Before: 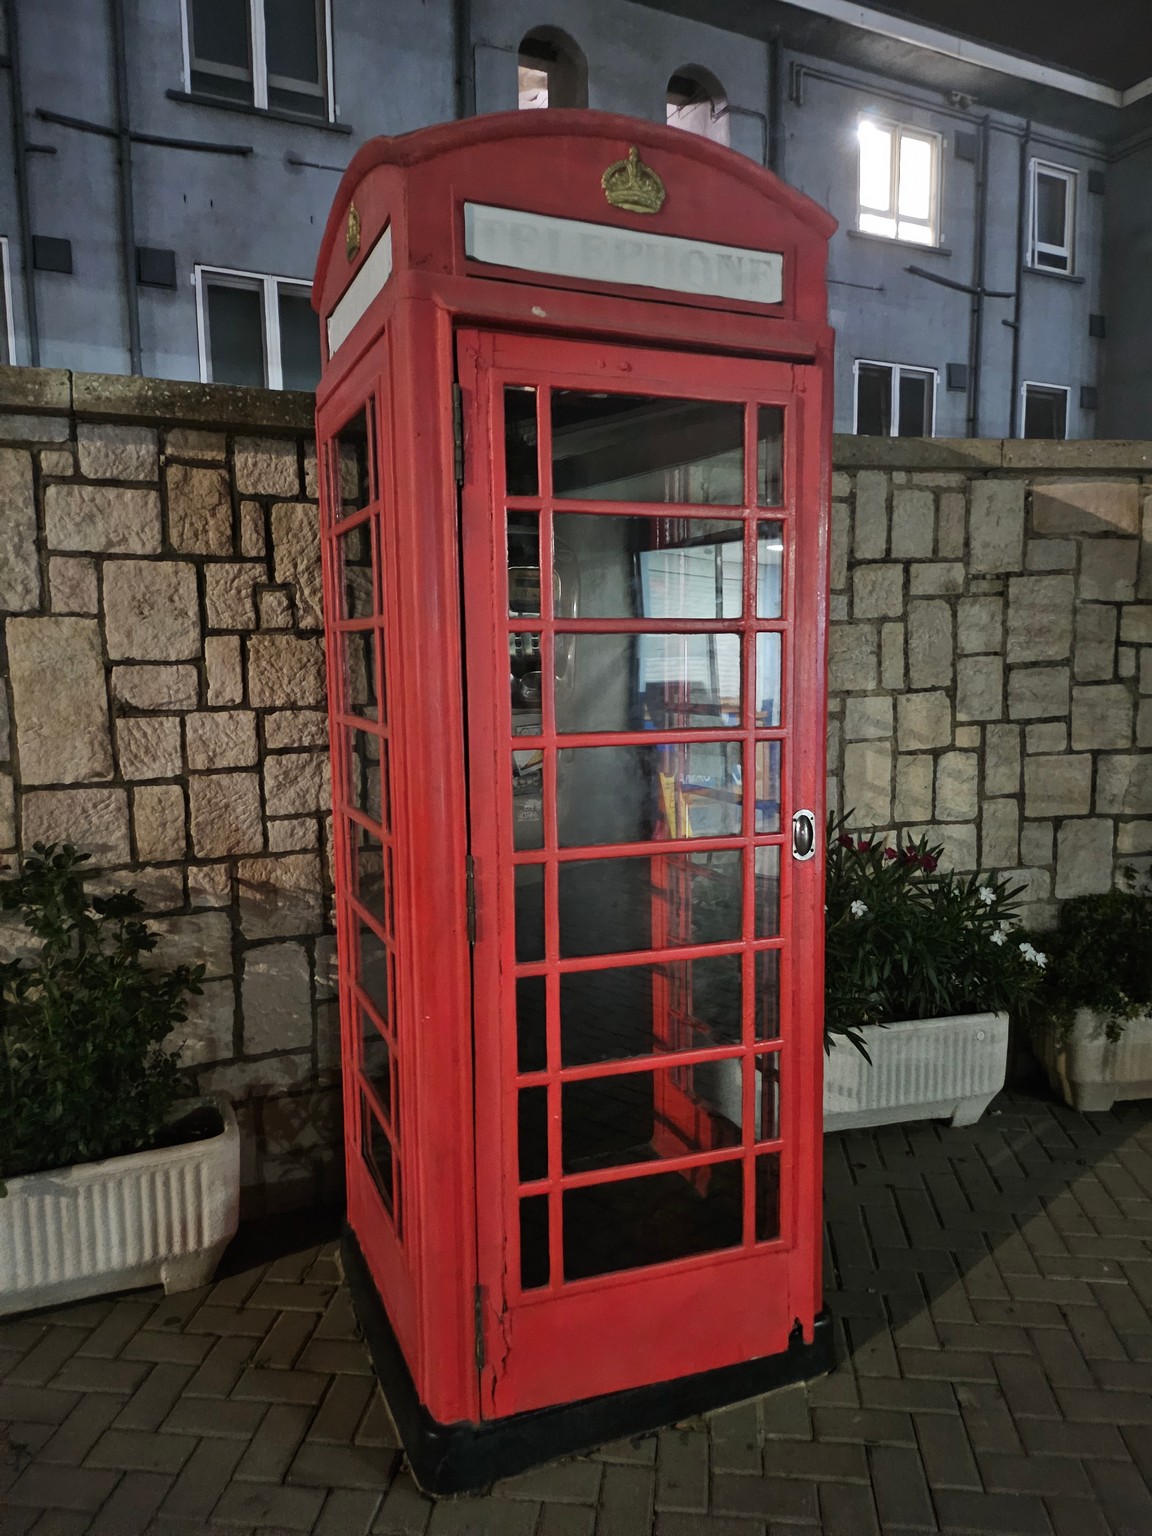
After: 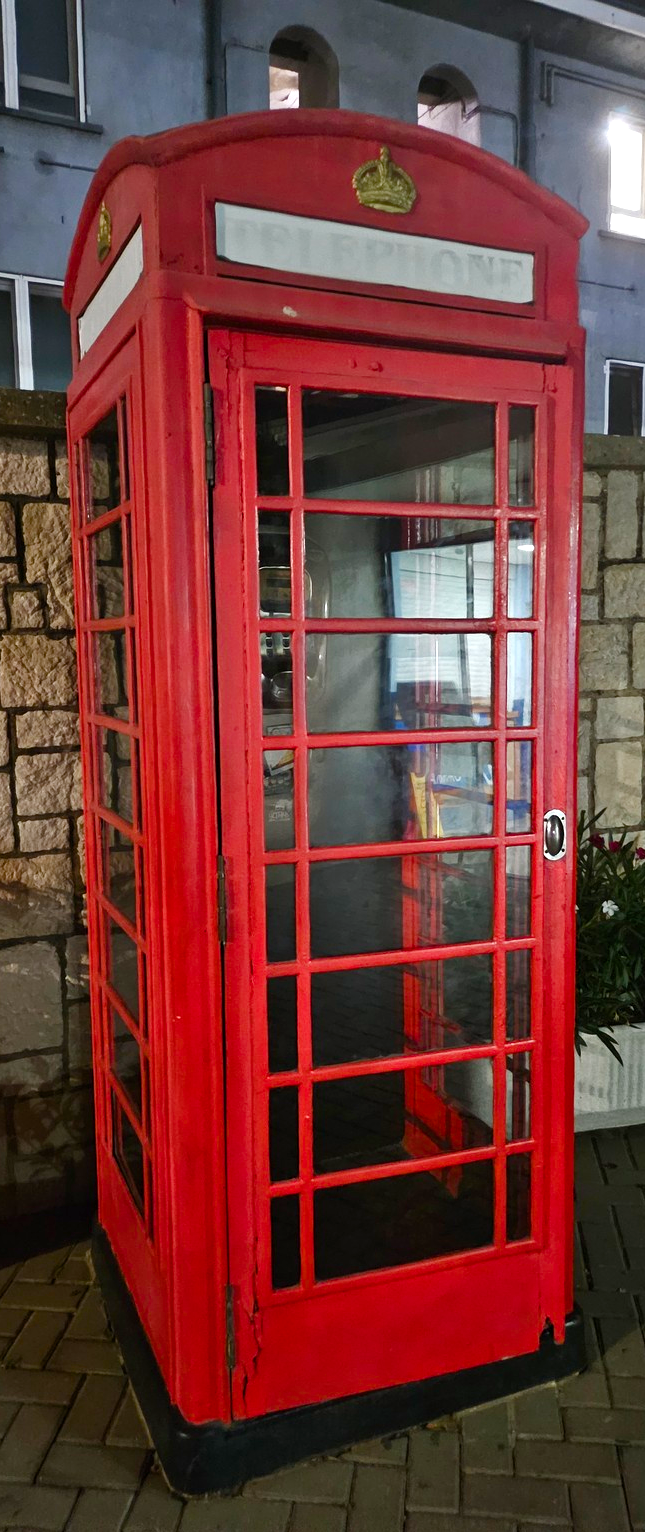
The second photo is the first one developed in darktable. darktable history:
crop: left 21.674%, right 22.086%
color balance rgb: perceptual saturation grading › global saturation 25%, perceptual saturation grading › highlights -50%, perceptual saturation grading › shadows 30%, perceptual brilliance grading › global brilliance 12%, global vibrance 20%
